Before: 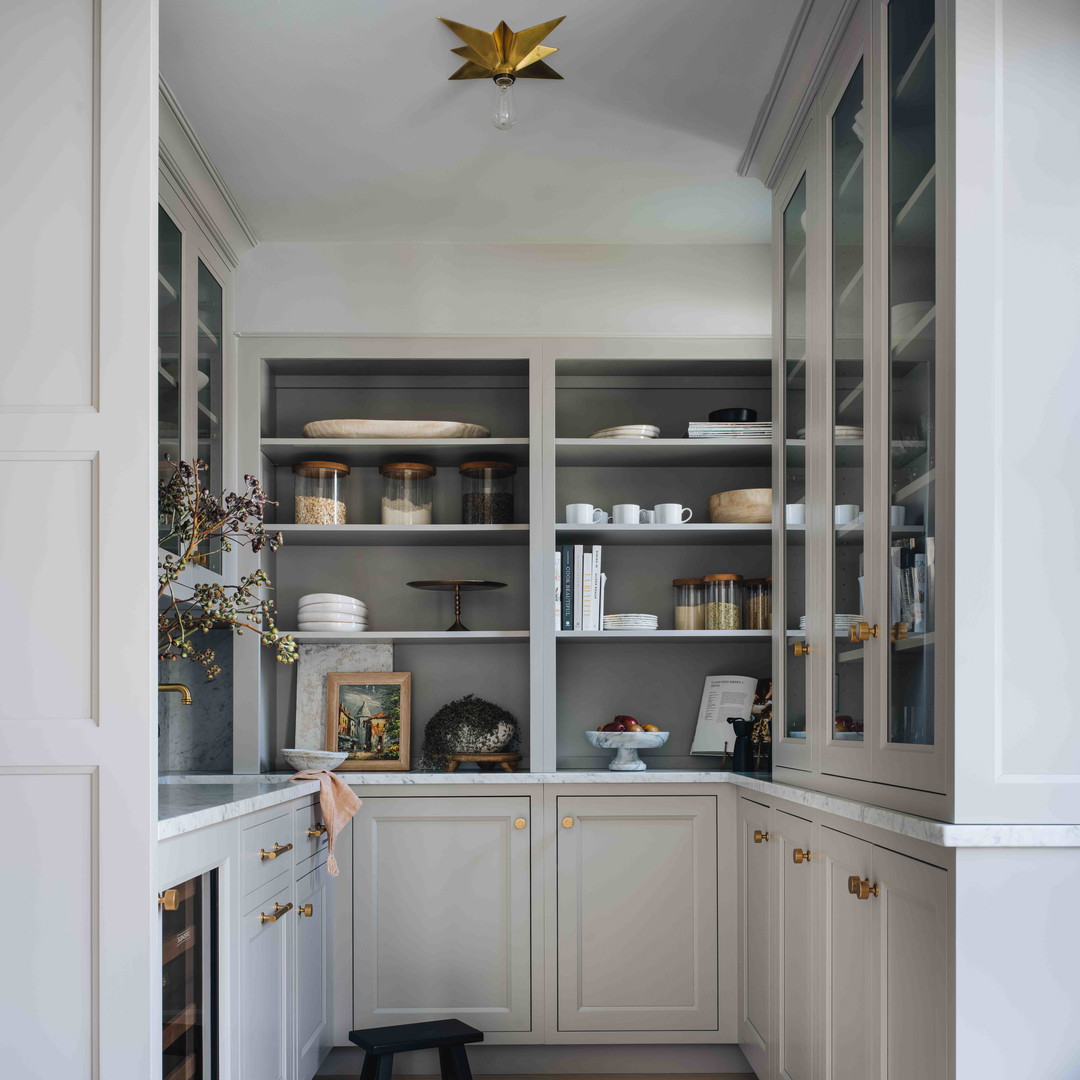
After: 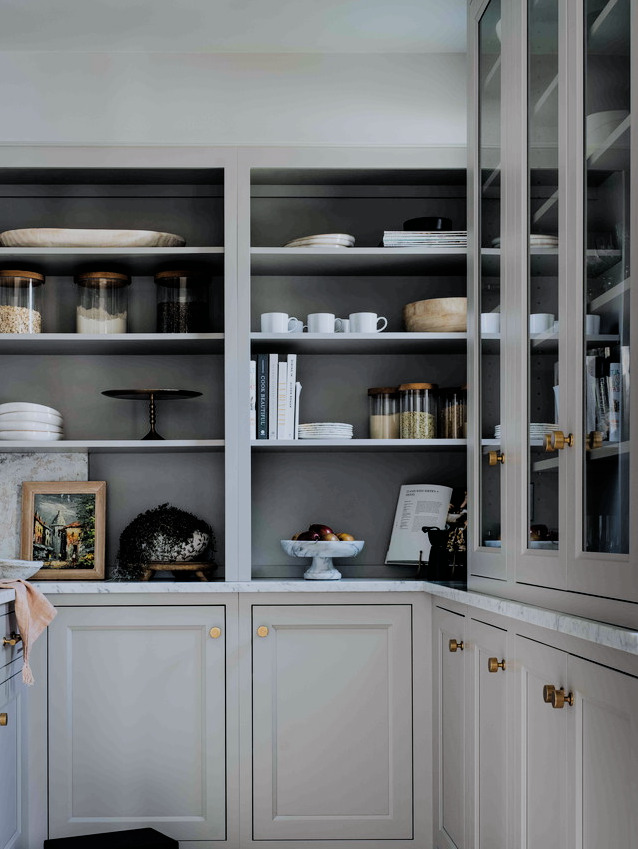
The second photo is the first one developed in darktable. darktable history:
filmic rgb: black relative exposure -5 EV, hardness 2.88, contrast 1.2, highlights saturation mix -30%
crop and rotate: left 28.256%, top 17.734%, right 12.656%, bottom 3.573%
white balance: red 0.967, blue 1.049
